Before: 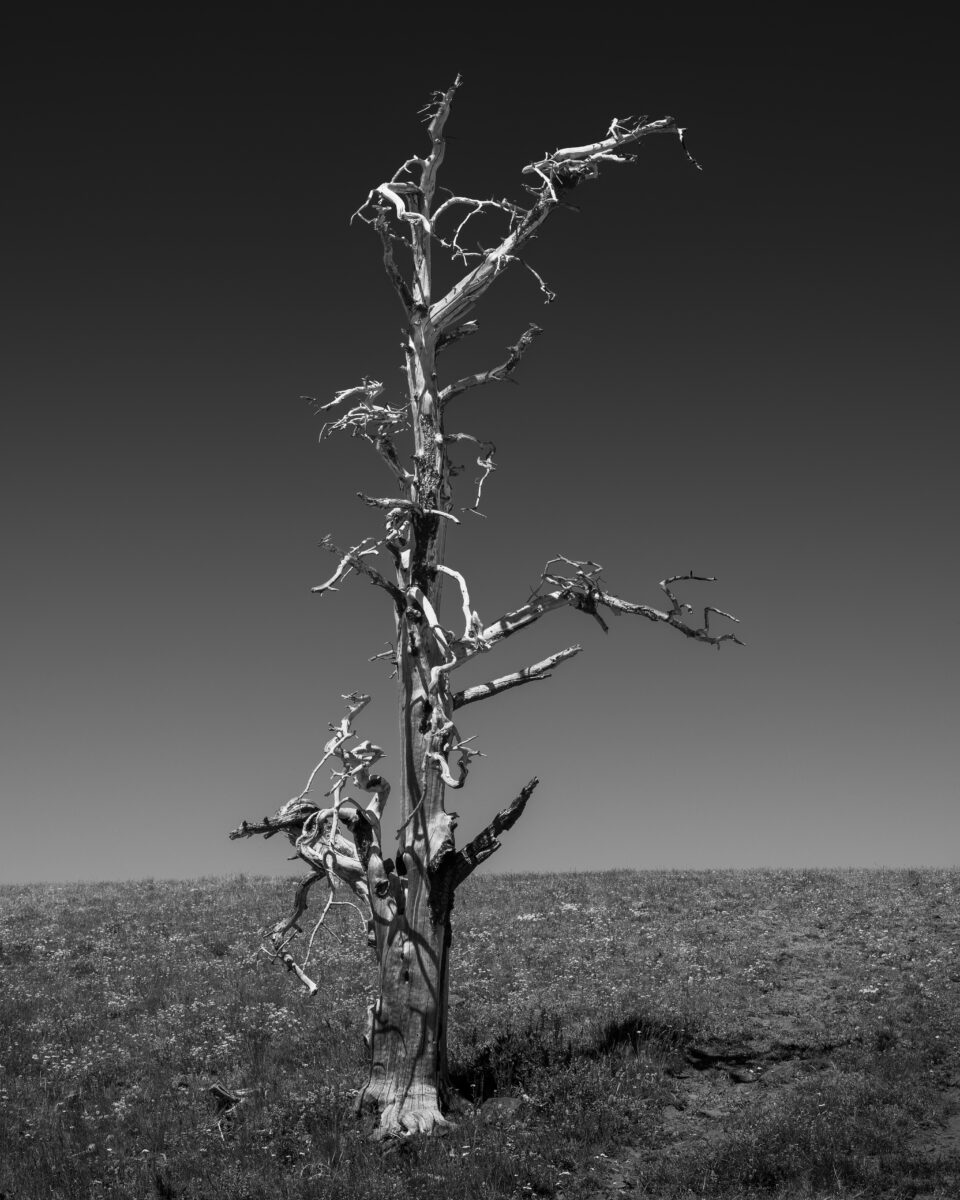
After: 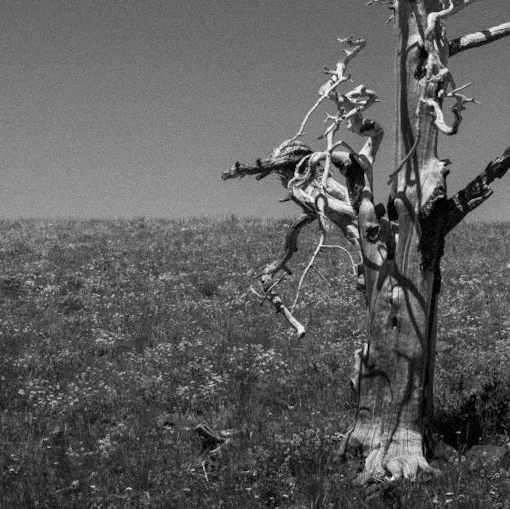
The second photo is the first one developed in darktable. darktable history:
grain: mid-tones bias 0%
crop and rotate: top 54.778%, right 46.61%, bottom 0.159%
rotate and perspective: rotation 1.57°, crop left 0.018, crop right 0.982, crop top 0.039, crop bottom 0.961
